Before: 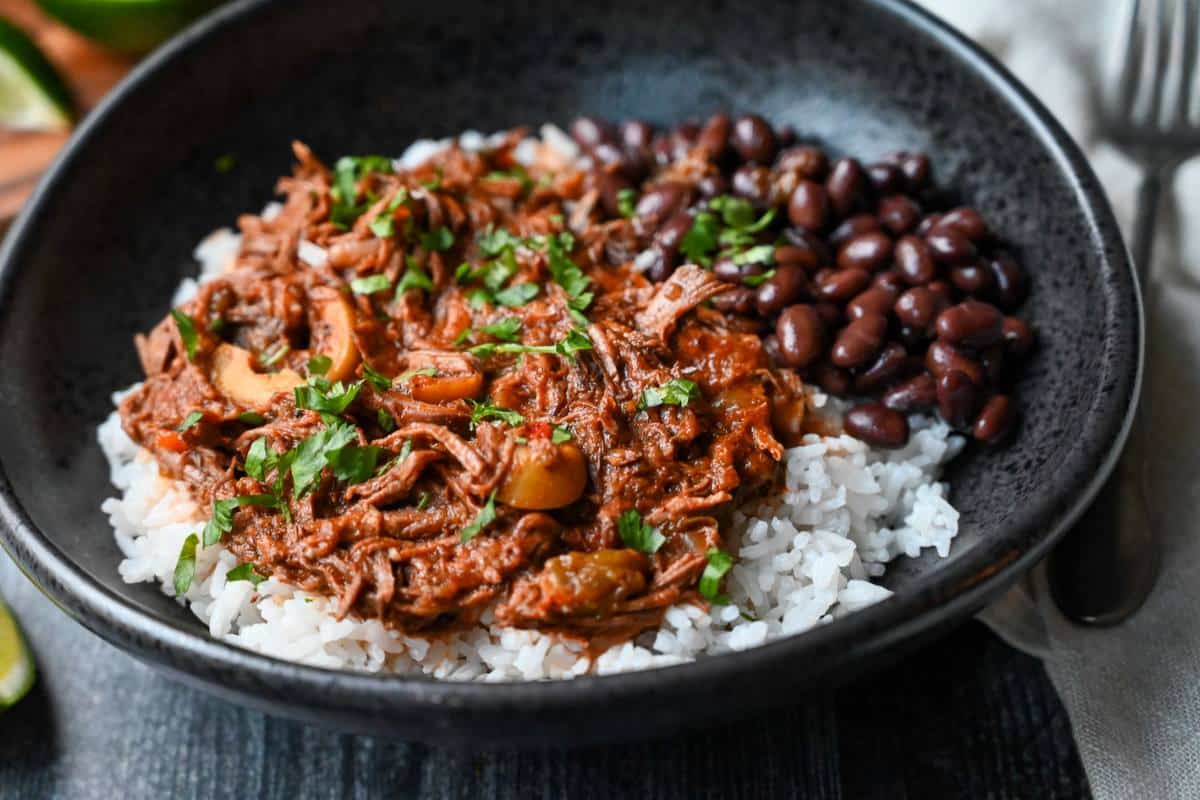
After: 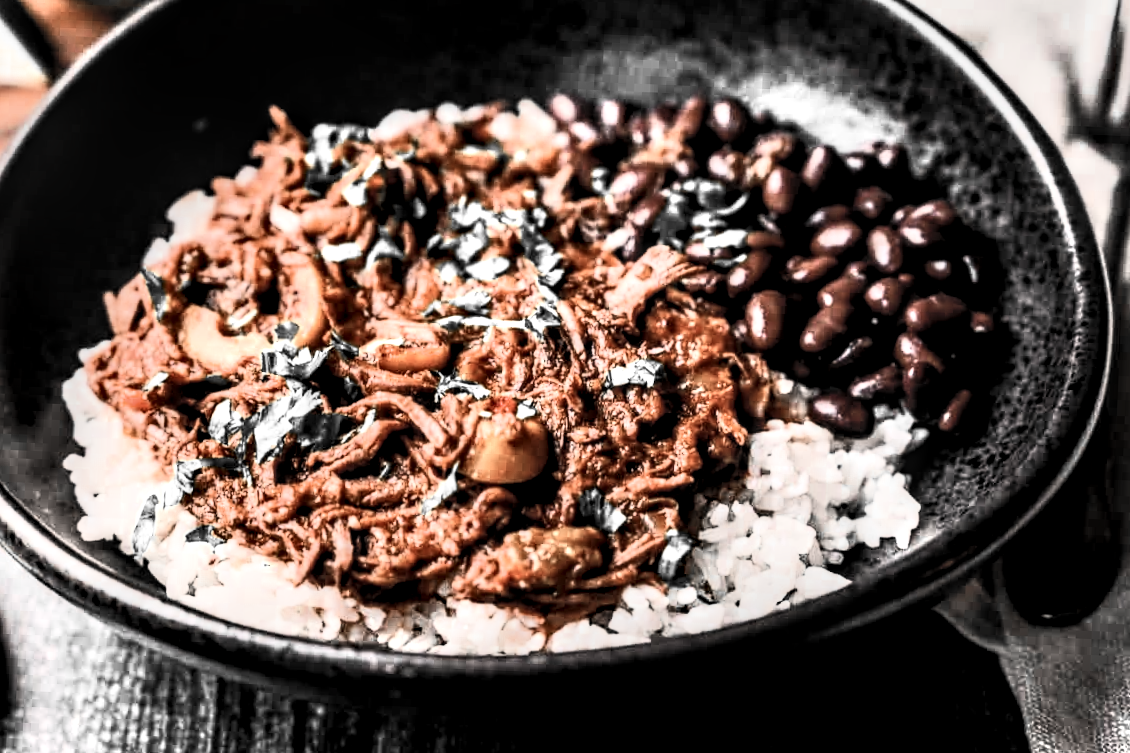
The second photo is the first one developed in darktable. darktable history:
white balance: red 1.127, blue 0.943
contrast brightness saturation: contrast 0.57, brightness 0.57, saturation -0.34
filmic rgb: black relative exposure -5 EV, hardness 2.88, contrast 1.4, highlights saturation mix -30%
local contrast: highlights 19%, detail 186%
color zones: curves: ch0 [(0, 0.497) (0.096, 0.361) (0.221, 0.538) (0.429, 0.5) (0.571, 0.5) (0.714, 0.5) (0.857, 0.5) (1, 0.497)]; ch1 [(0, 0.5) (0.143, 0.5) (0.257, -0.002) (0.429, 0.04) (0.571, -0.001) (0.714, -0.015) (0.857, 0.024) (1, 0.5)]
crop and rotate: angle -2.38°
